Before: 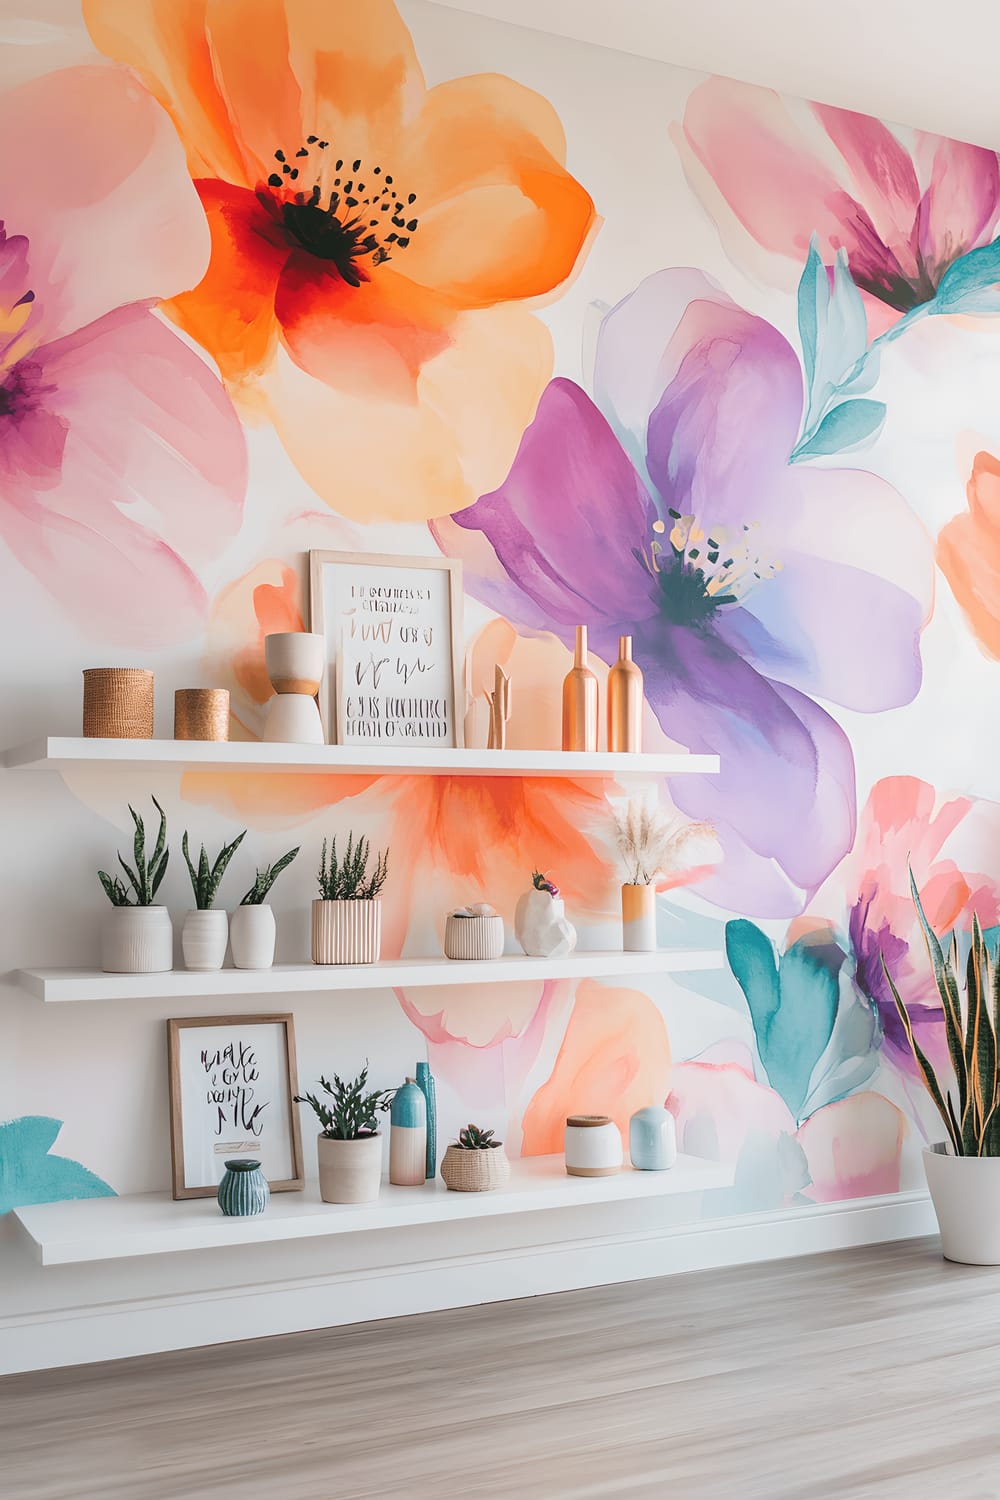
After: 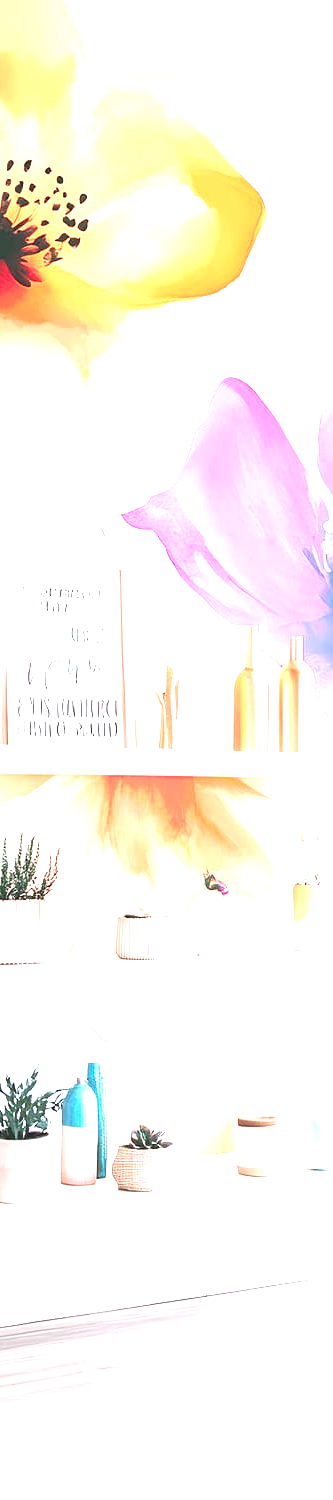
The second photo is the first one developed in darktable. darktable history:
exposure: exposure 2.057 EV, compensate exposure bias true, compensate highlight preservation false
crop: left 32.986%, right 33.658%
color correction: highlights a* -0.782, highlights b* -9.29
